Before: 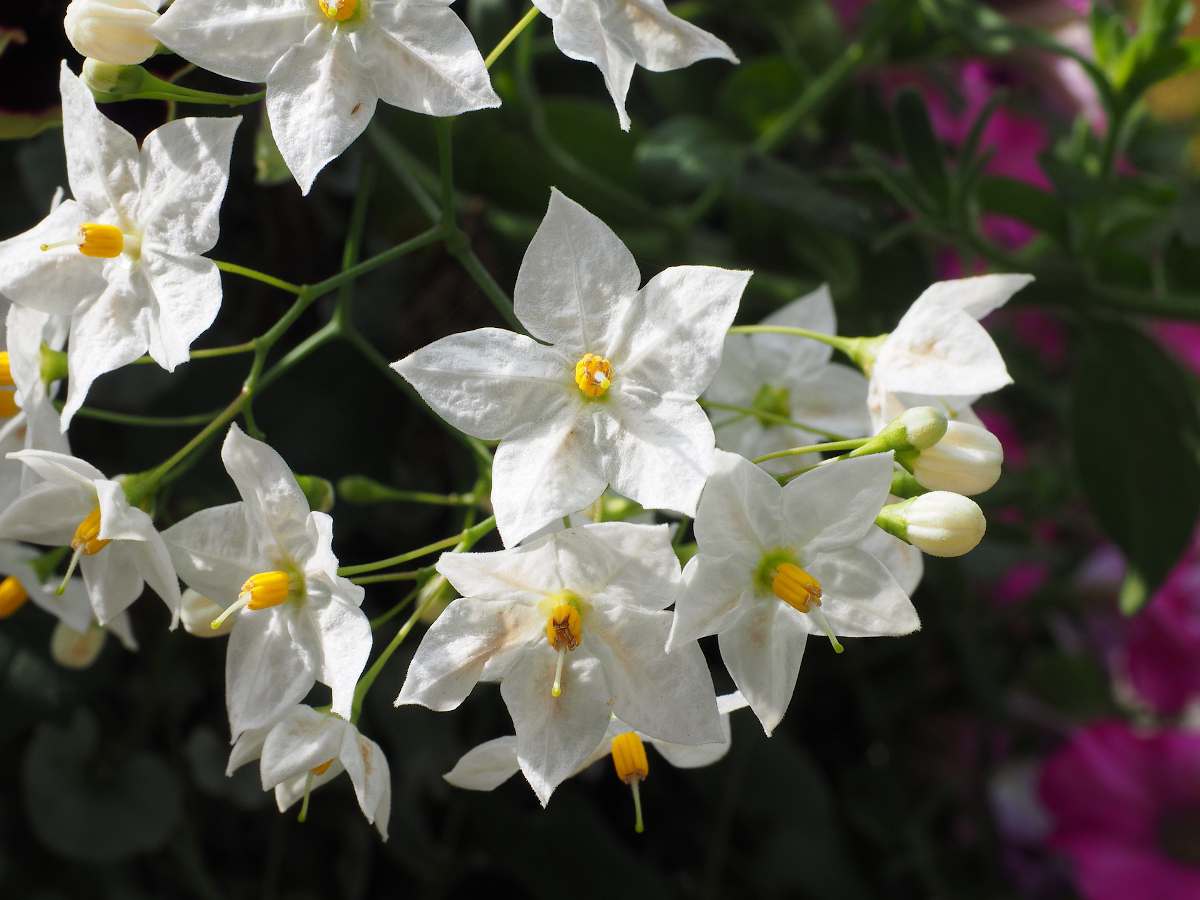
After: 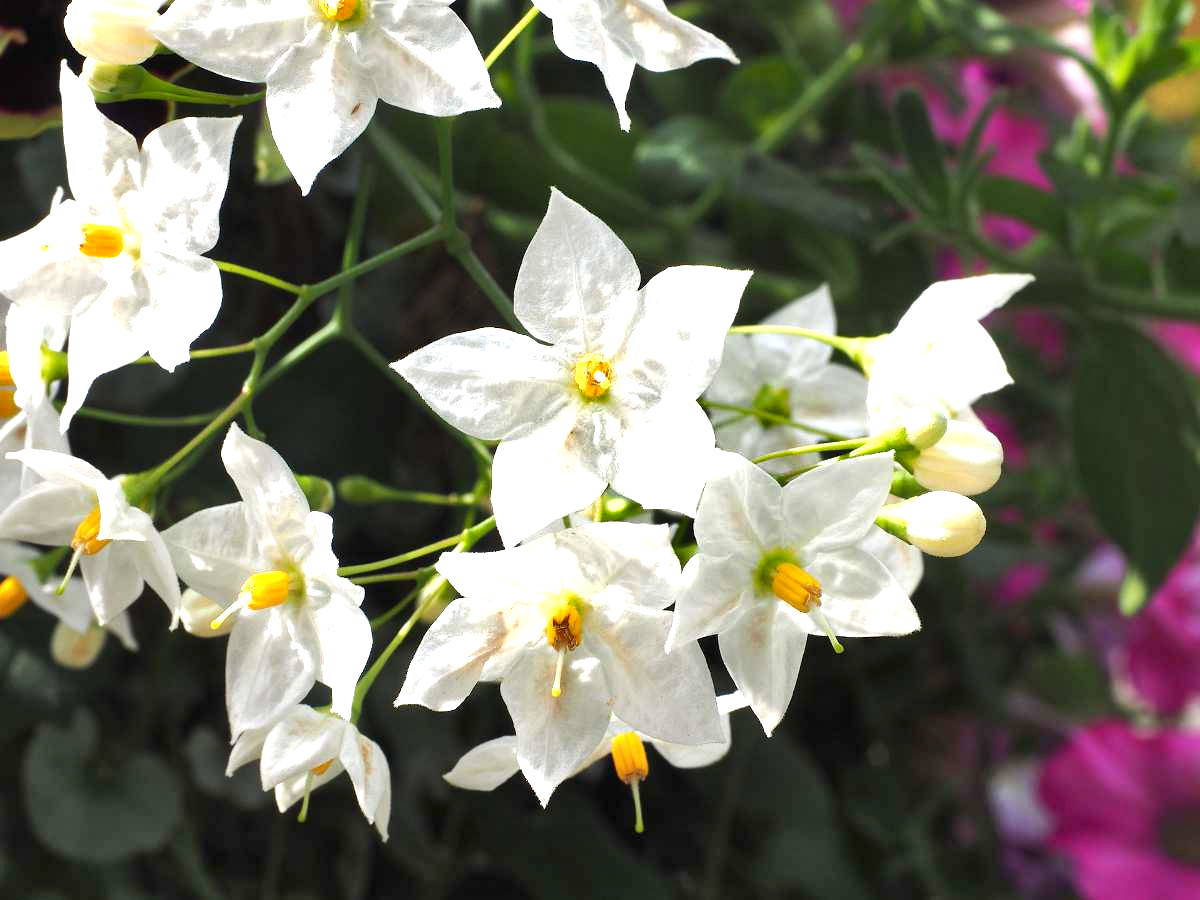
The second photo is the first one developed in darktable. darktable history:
base curve: curves: ch0 [(0, 0) (0.297, 0.298) (1, 1)], preserve colors none
shadows and highlights: soften with gaussian
exposure: black level correction 0, exposure 1.125 EV, compensate exposure bias true, compensate highlight preservation false
